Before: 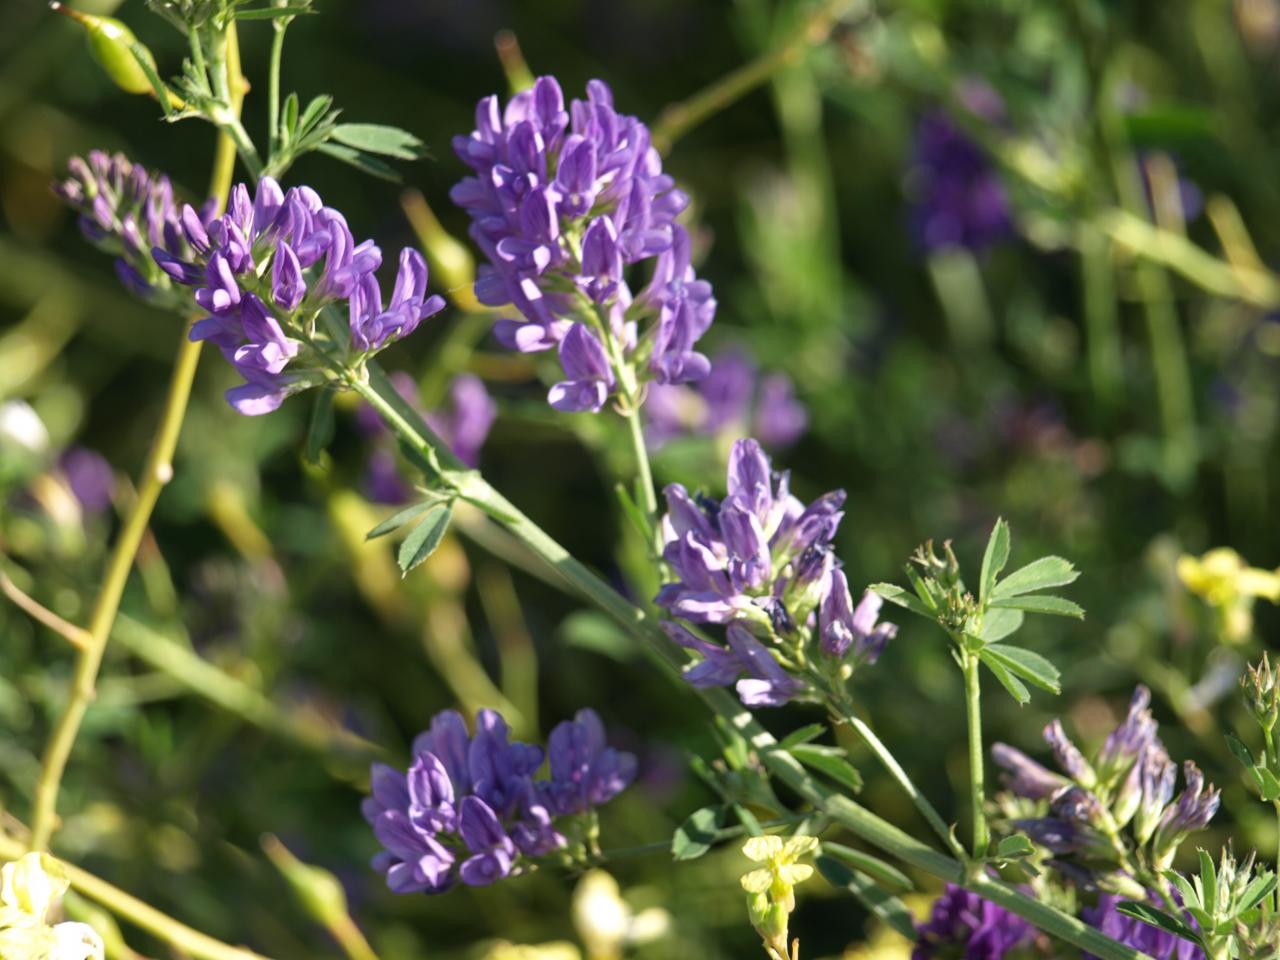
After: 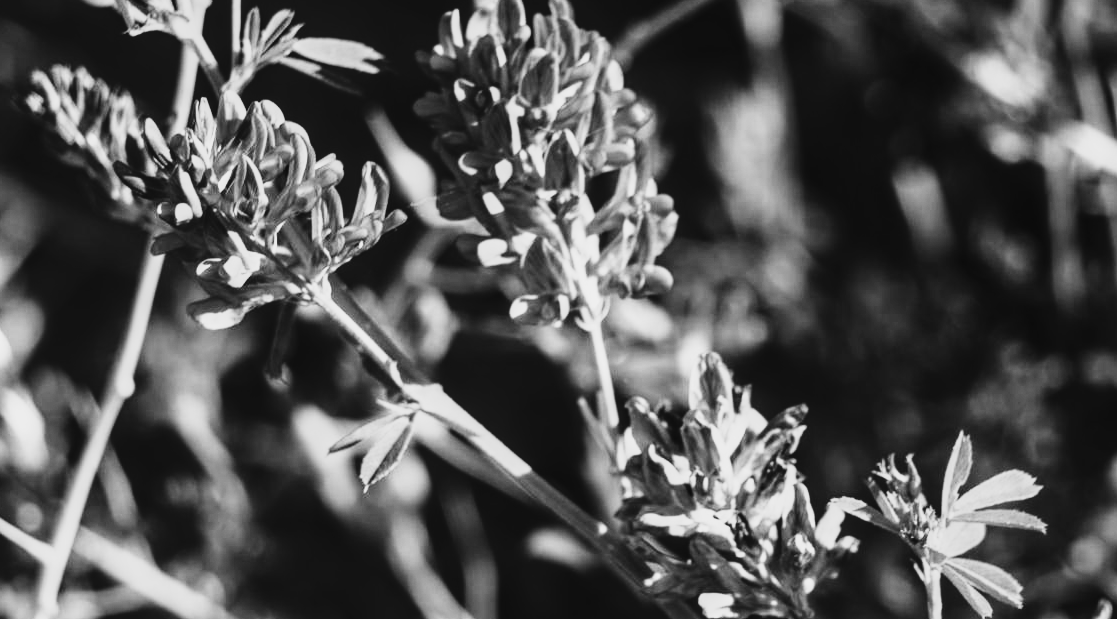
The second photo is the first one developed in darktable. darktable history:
monochrome: on, module defaults
crop: left 3.015%, top 8.969%, right 9.647%, bottom 26.457%
tone curve: curves: ch0 [(0, 0) (0.003, 0.005) (0.011, 0.008) (0.025, 0.01) (0.044, 0.014) (0.069, 0.017) (0.1, 0.022) (0.136, 0.028) (0.177, 0.037) (0.224, 0.049) (0.277, 0.091) (0.335, 0.168) (0.399, 0.292) (0.468, 0.463) (0.543, 0.637) (0.623, 0.792) (0.709, 0.903) (0.801, 0.963) (0.898, 0.985) (1, 1)], preserve colors none
local contrast: detail 110%
color correction: highlights a* 9.03, highlights b* 8.71, shadows a* 40, shadows b* 40, saturation 0.8
